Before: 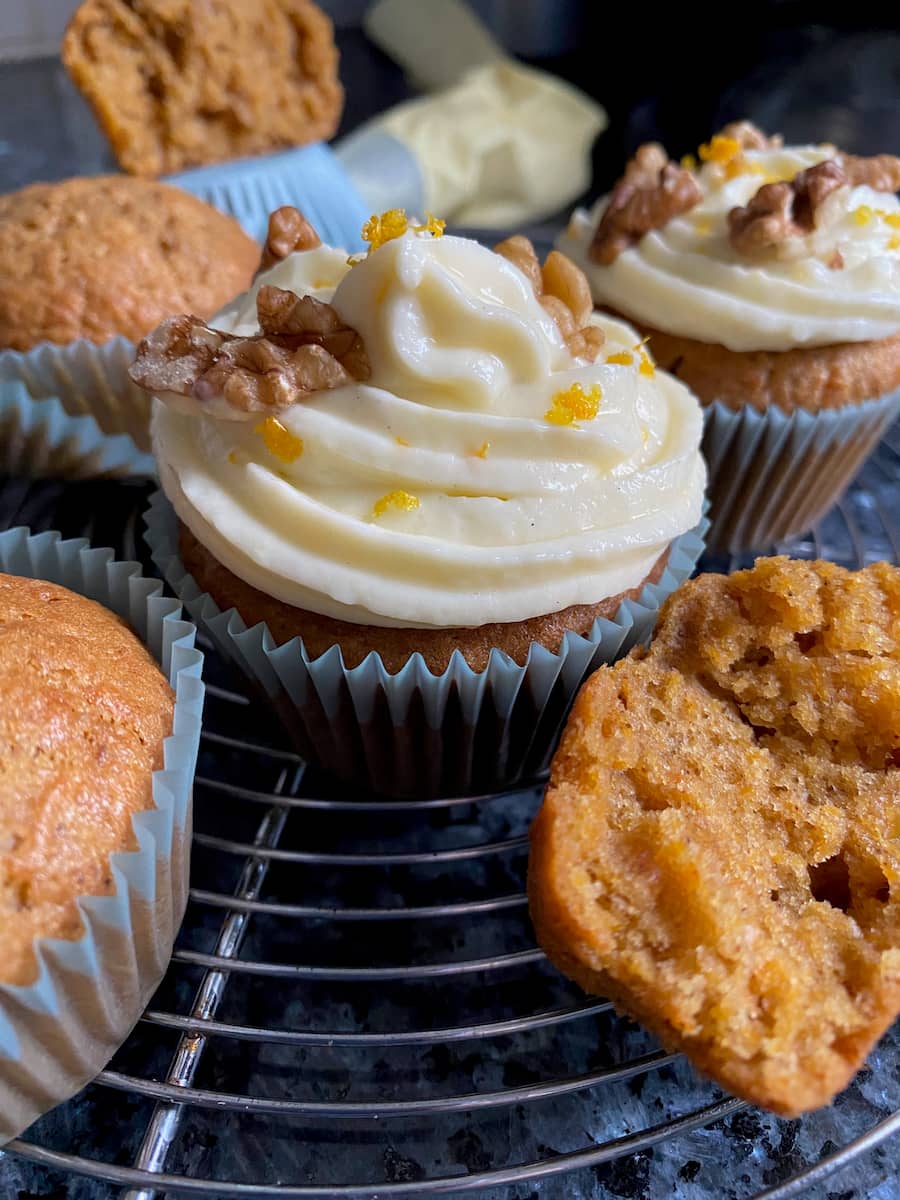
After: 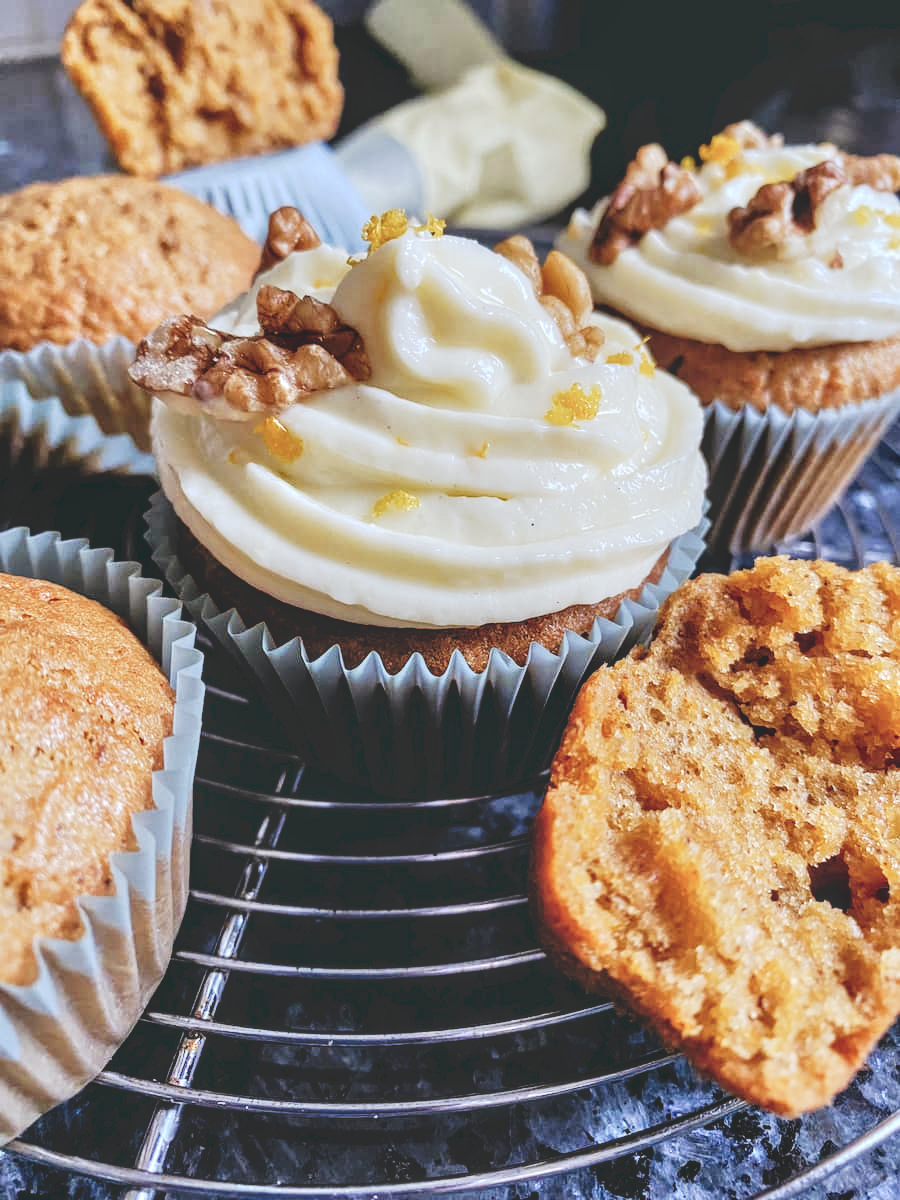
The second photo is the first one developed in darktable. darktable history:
tone equalizer: -7 EV 0.15 EV, -6 EV 0.6 EV, -5 EV 1.15 EV, -4 EV 1.33 EV, -3 EV 1.15 EV, -2 EV 0.6 EV, -1 EV 0.15 EV, mask exposure compensation -0.5 EV
white balance: red 0.967, blue 1.049
tone curve: curves: ch0 [(0, 0) (0.003, 0.19) (0.011, 0.192) (0.025, 0.192) (0.044, 0.194) (0.069, 0.196) (0.1, 0.197) (0.136, 0.198) (0.177, 0.216) (0.224, 0.236) (0.277, 0.269) (0.335, 0.331) (0.399, 0.418) (0.468, 0.515) (0.543, 0.621) (0.623, 0.725) (0.709, 0.804) (0.801, 0.859) (0.898, 0.913) (1, 1)], preserve colors none
color balance: lift [1, 0.994, 1.002, 1.006], gamma [0.957, 1.081, 1.016, 0.919], gain [0.97, 0.972, 1.01, 1.028], input saturation 91.06%, output saturation 79.8%
local contrast: detail 130%
